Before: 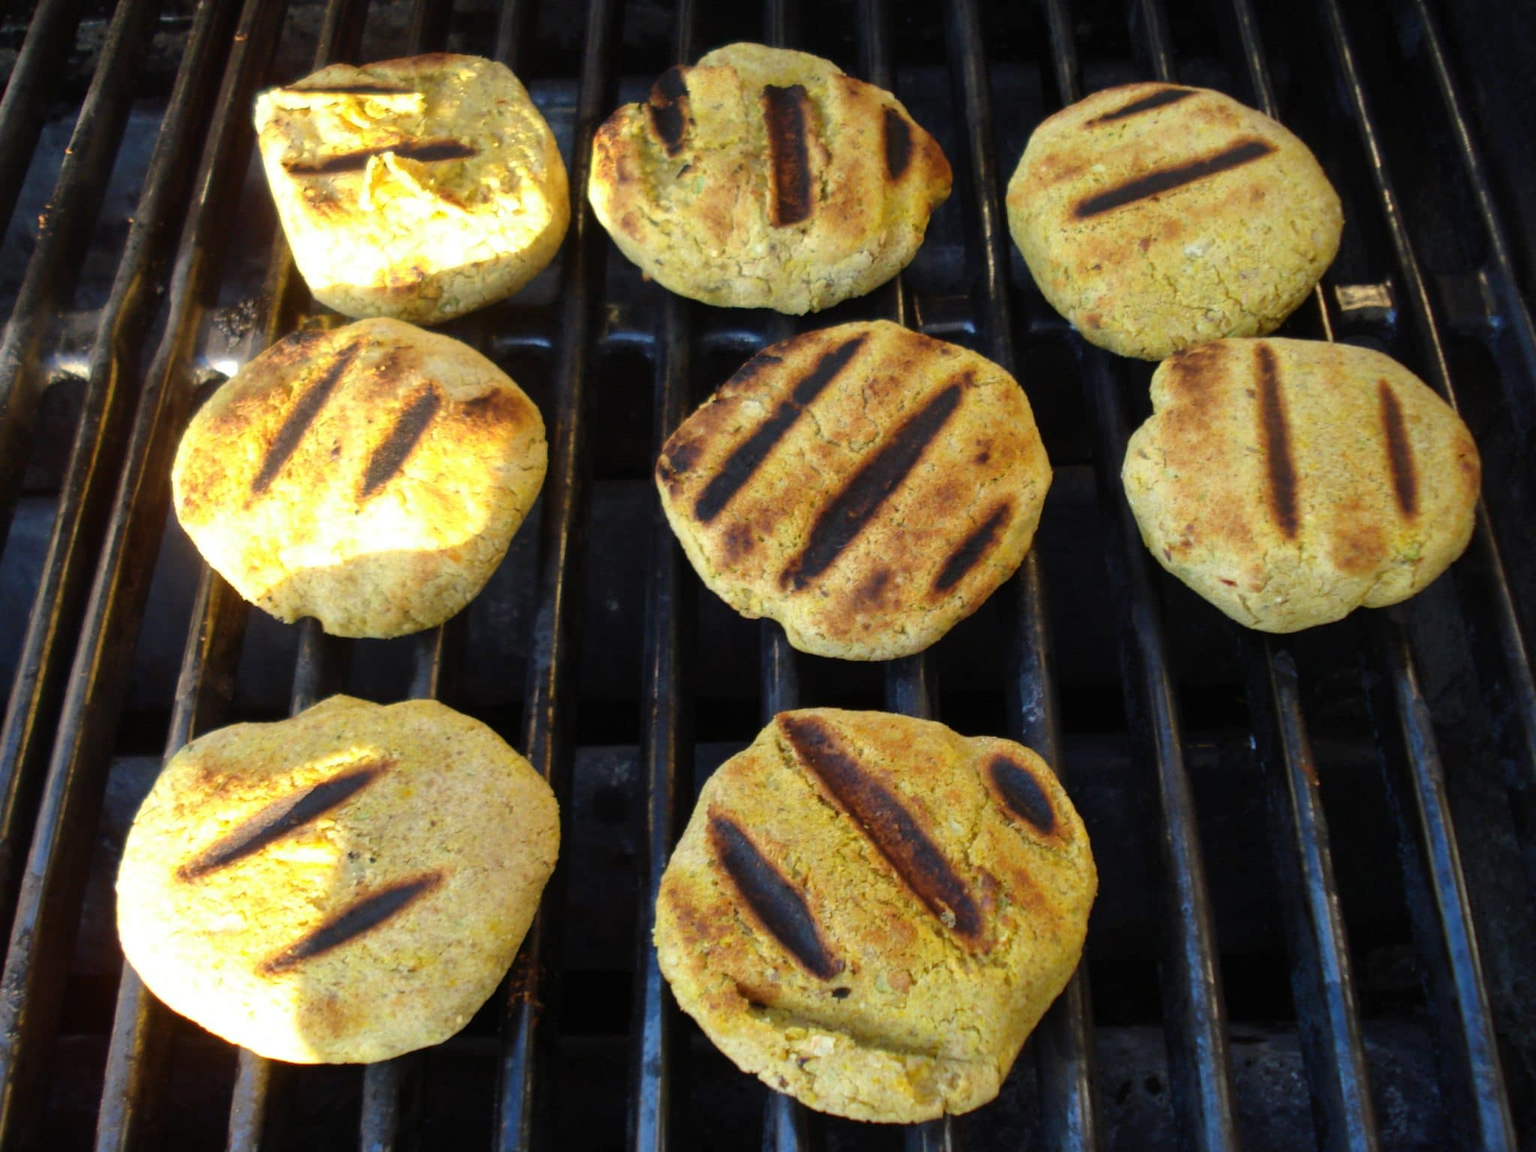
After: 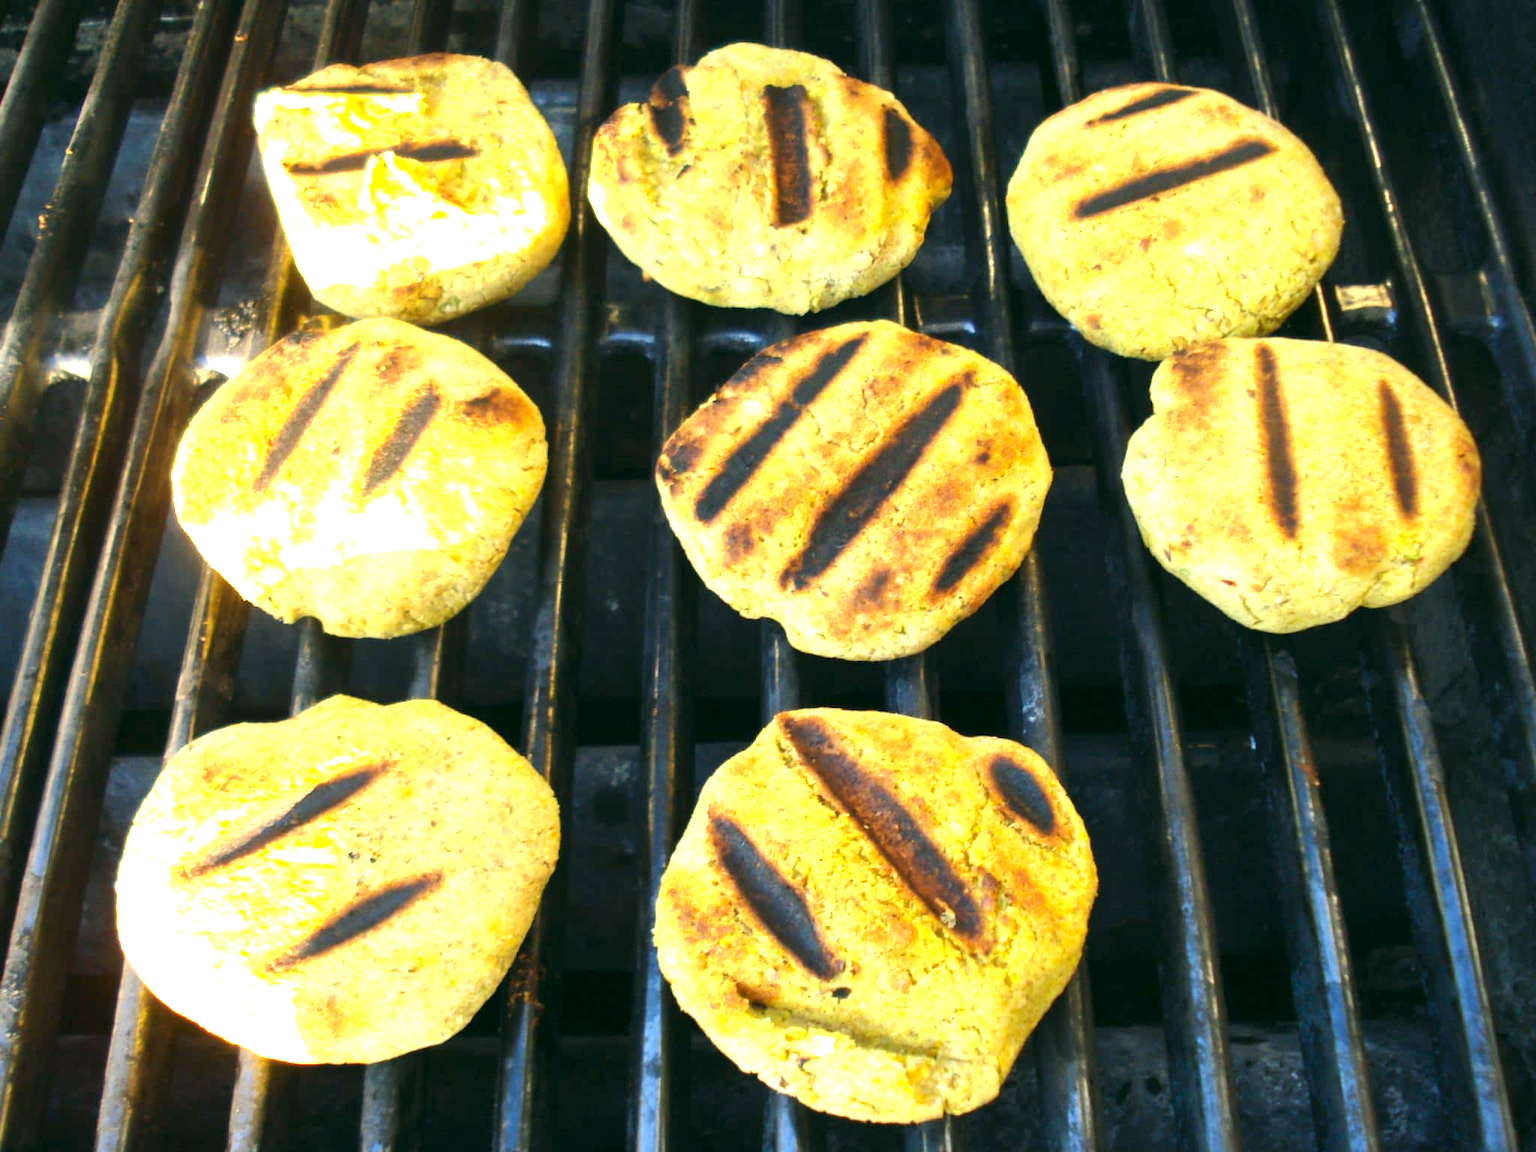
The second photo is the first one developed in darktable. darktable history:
color correction: highlights a* -0.341, highlights b* 9.48, shadows a* -9.03, shadows b* 0.638
exposure: black level correction 0, exposure 1.47 EV, compensate highlight preservation false
